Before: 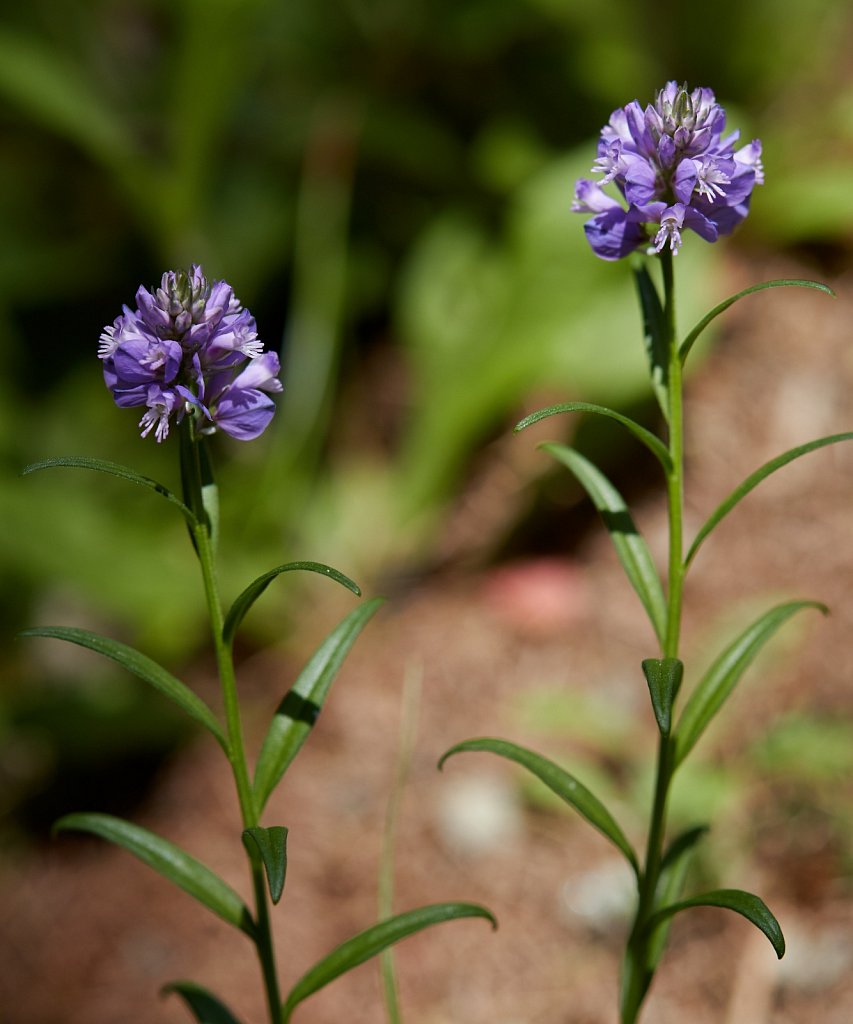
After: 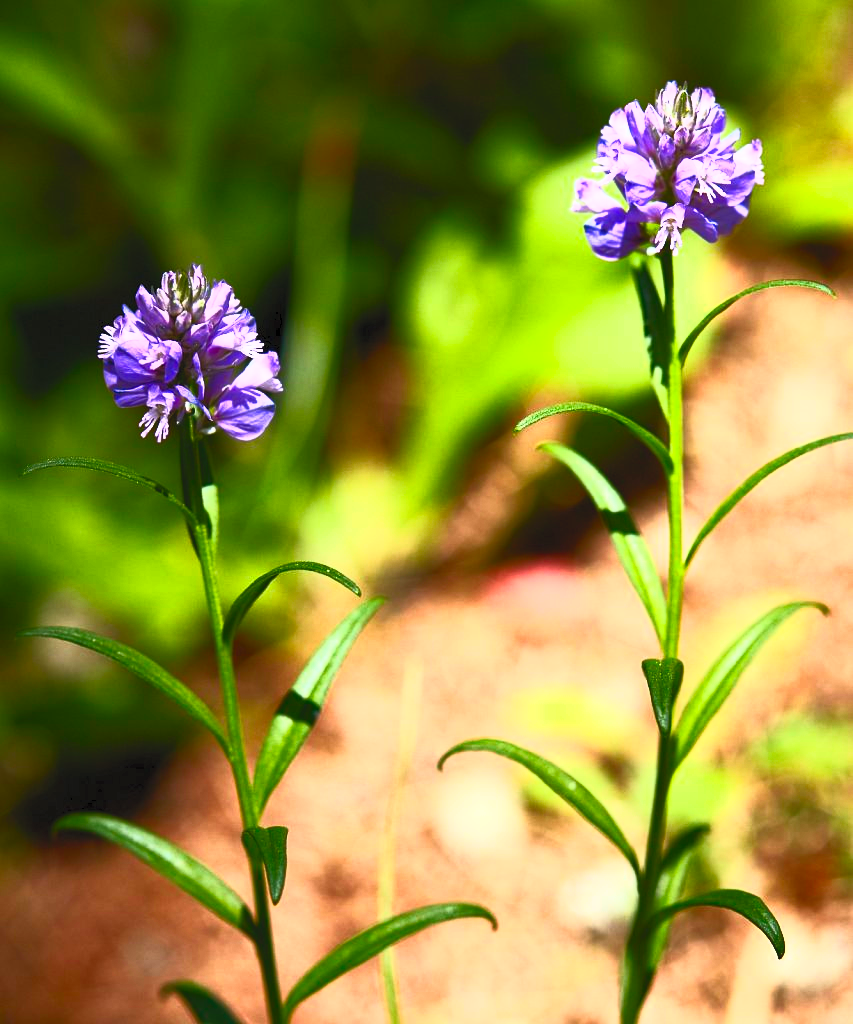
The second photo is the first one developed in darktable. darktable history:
contrast brightness saturation: contrast 0.99, brightness 0.99, saturation 0.982
